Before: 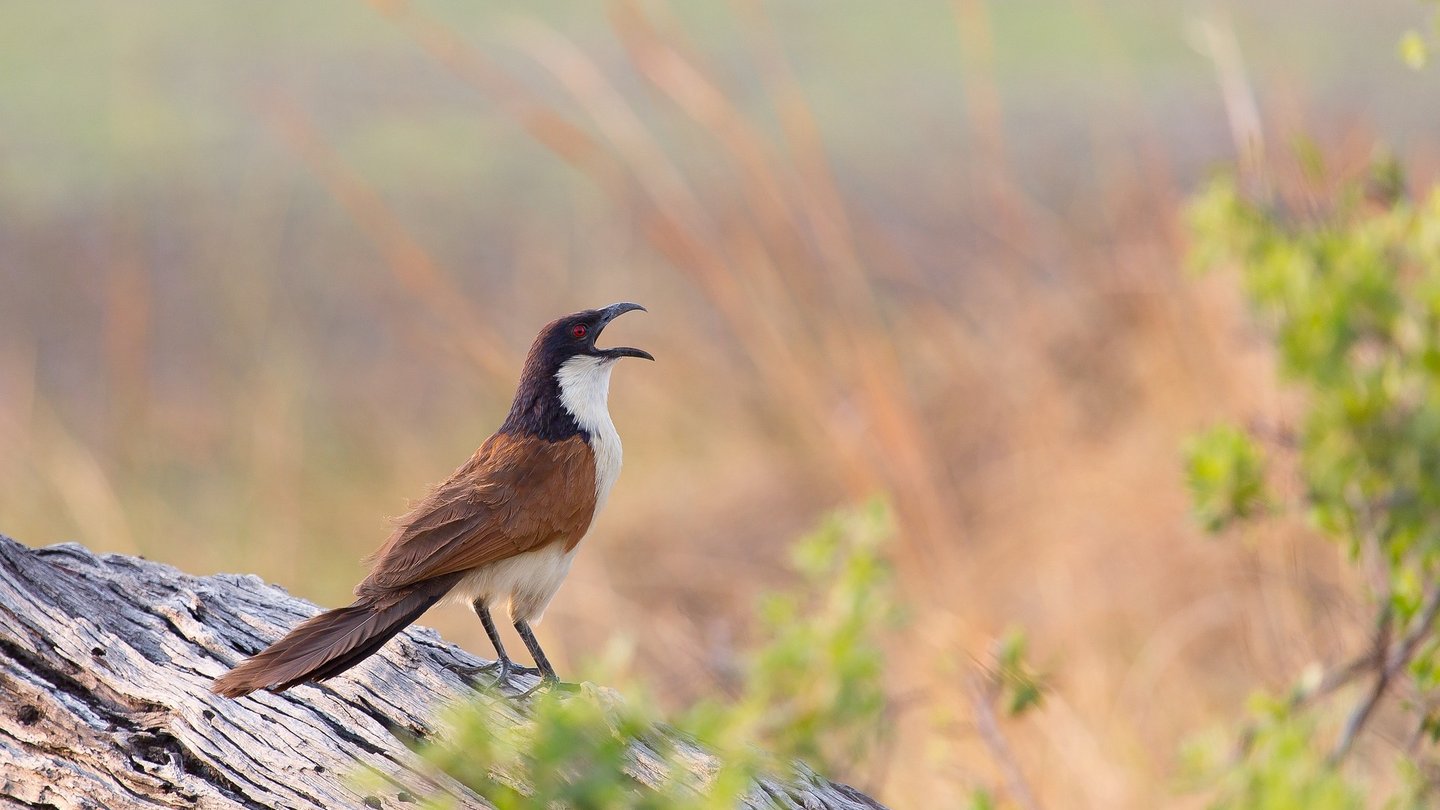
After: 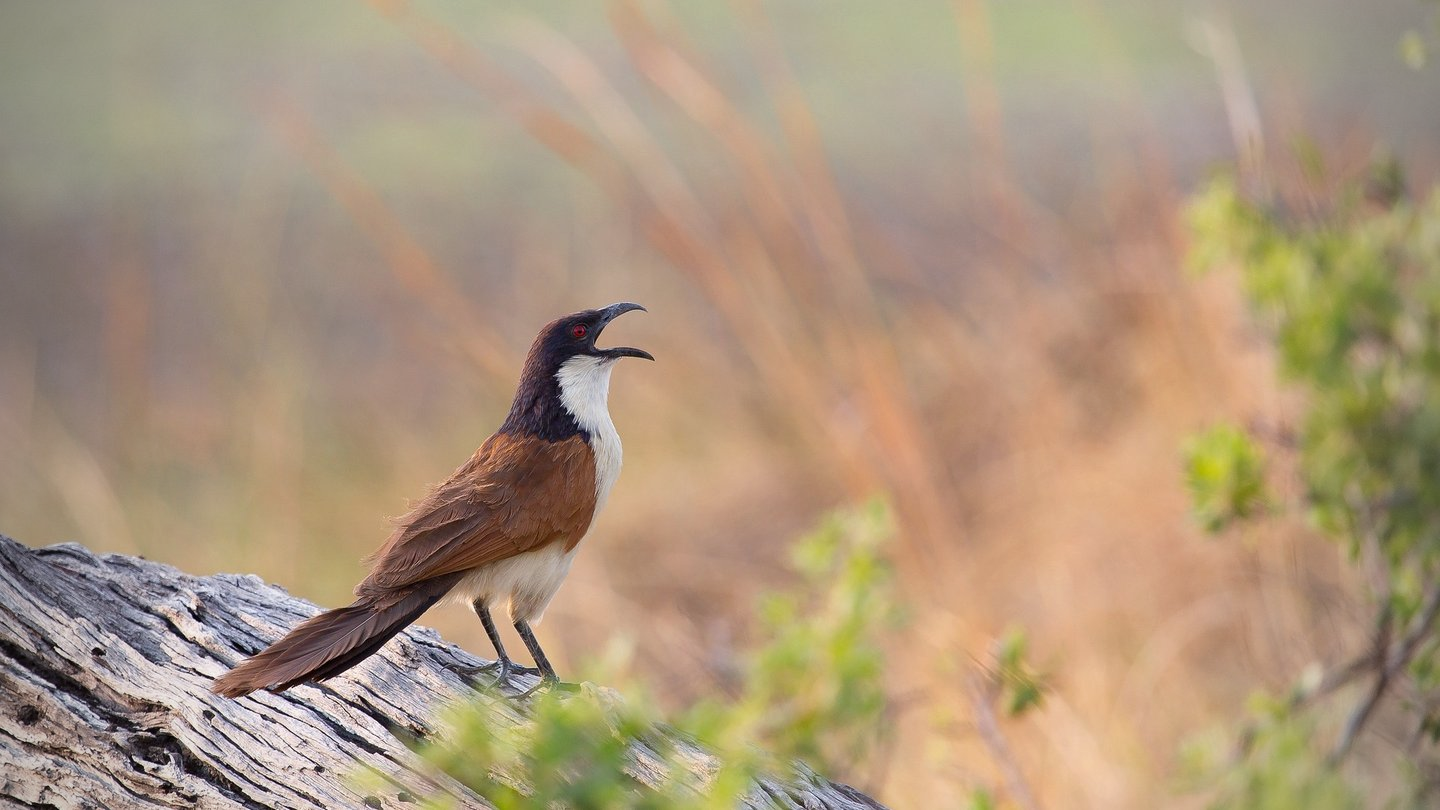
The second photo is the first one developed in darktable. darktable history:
base curve: curves: ch0 [(0, 0) (0.303, 0.277) (1, 1)]
vignetting: fall-off start 71.74%
